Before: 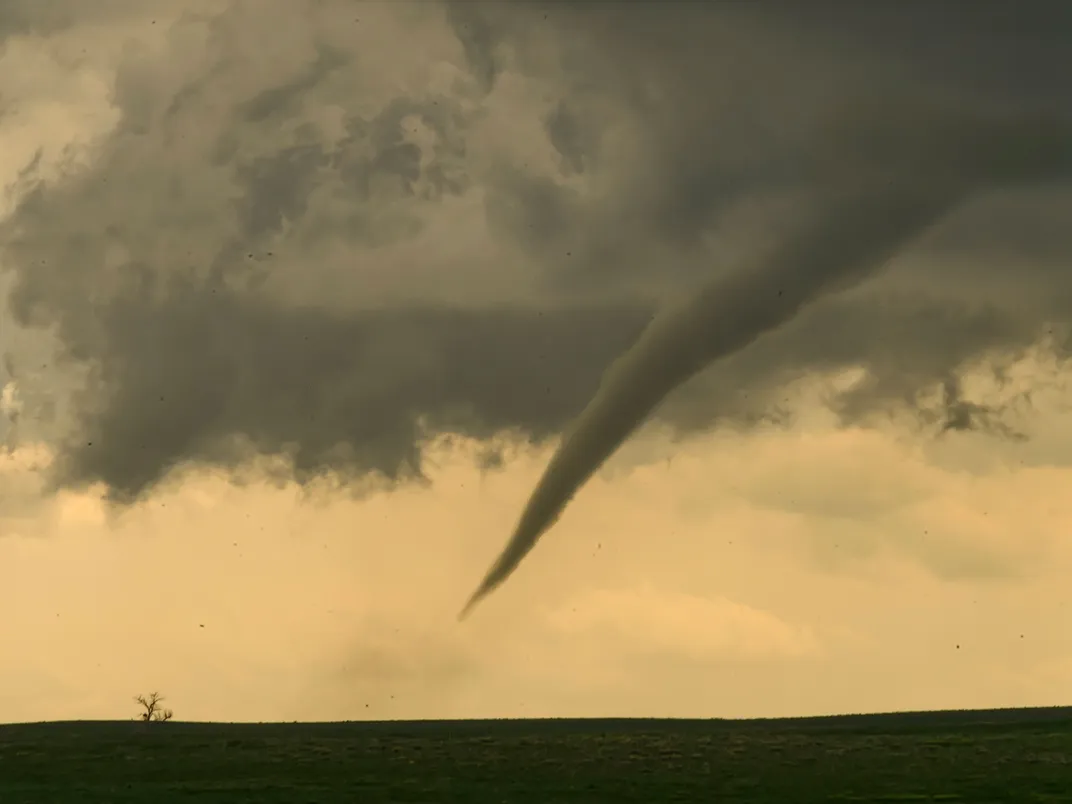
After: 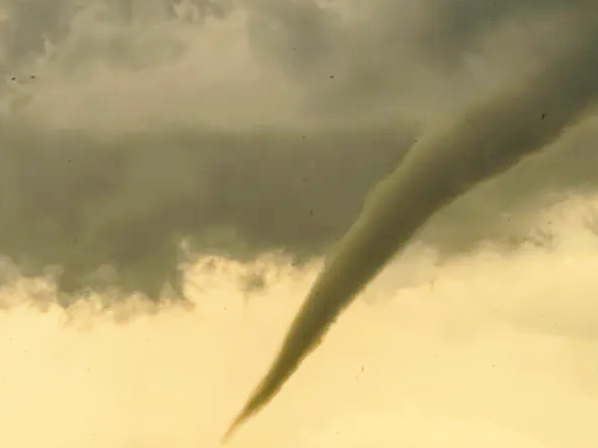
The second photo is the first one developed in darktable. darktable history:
base curve: curves: ch0 [(0, 0) (0.028, 0.03) (0.121, 0.232) (0.46, 0.748) (0.859, 0.968) (1, 1)], preserve colors none
crop and rotate: left 22.13%, top 22.054%, right 22.026%, bottom 22.102%
